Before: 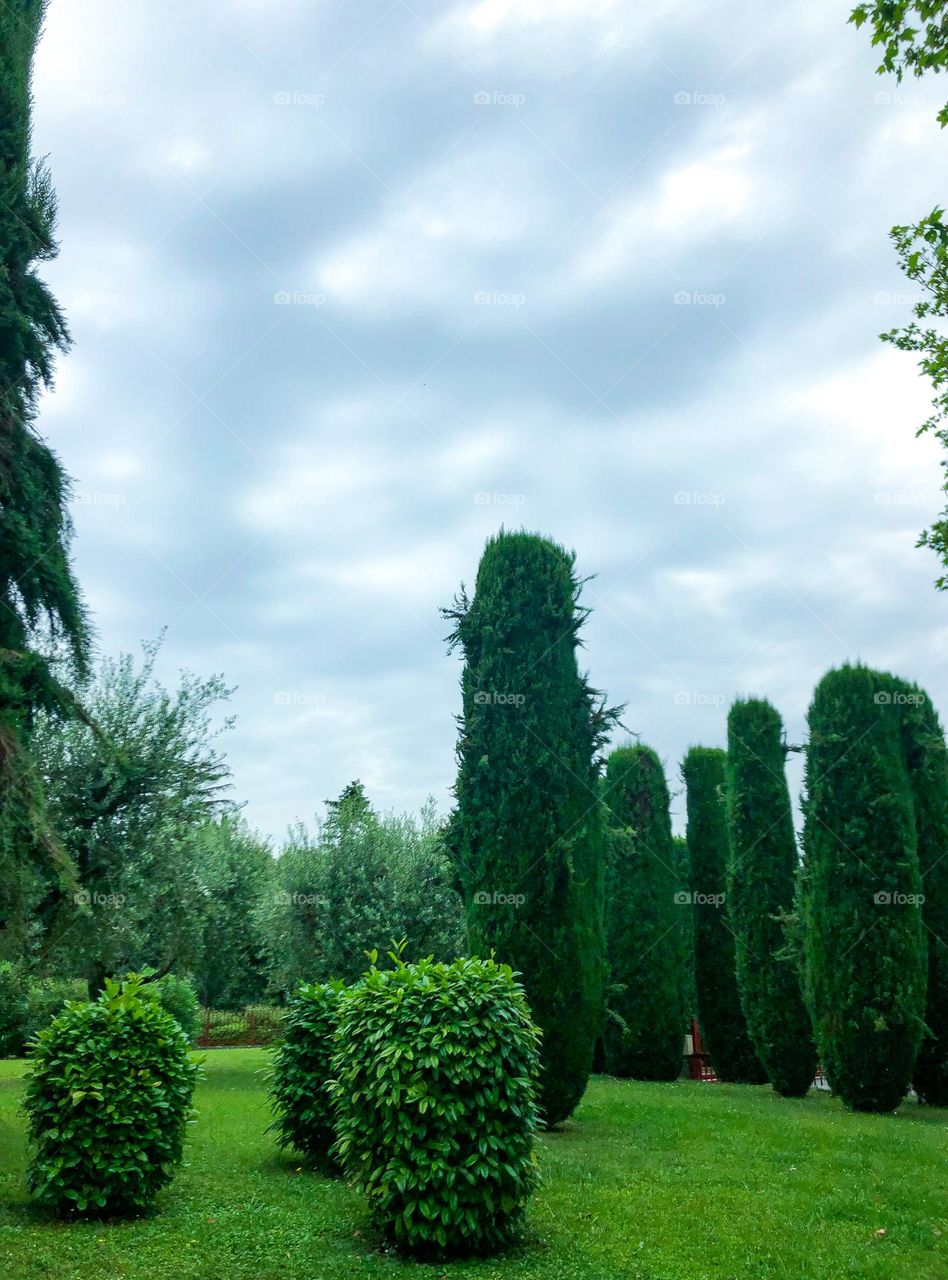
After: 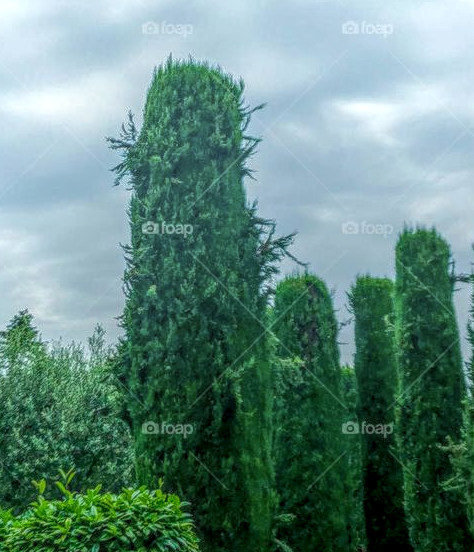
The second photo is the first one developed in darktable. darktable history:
local contrast: highlights 0%, shadows 2%, detail 201%, midtone range 0.245
crop: left 35.116%, top 36.756%, right 14.854%, bottom 20.114%
